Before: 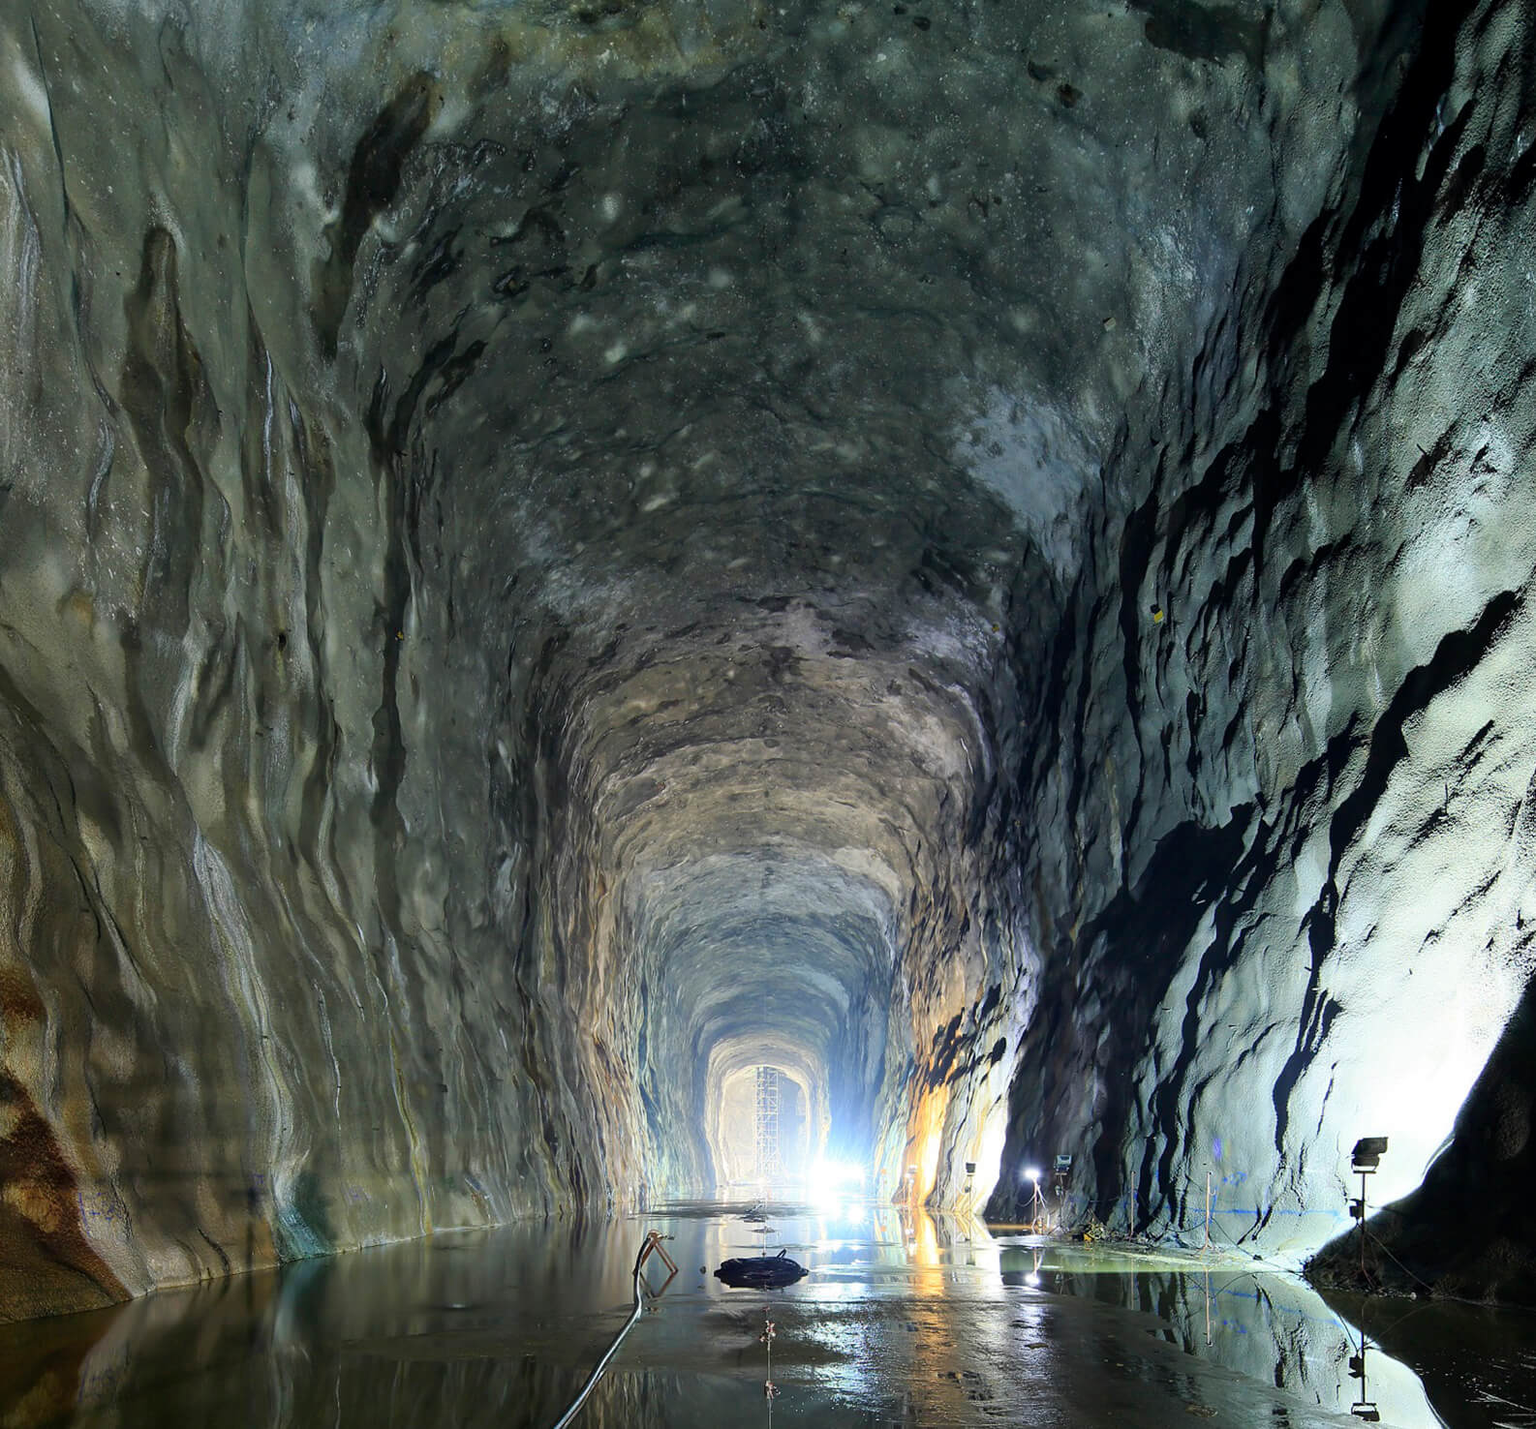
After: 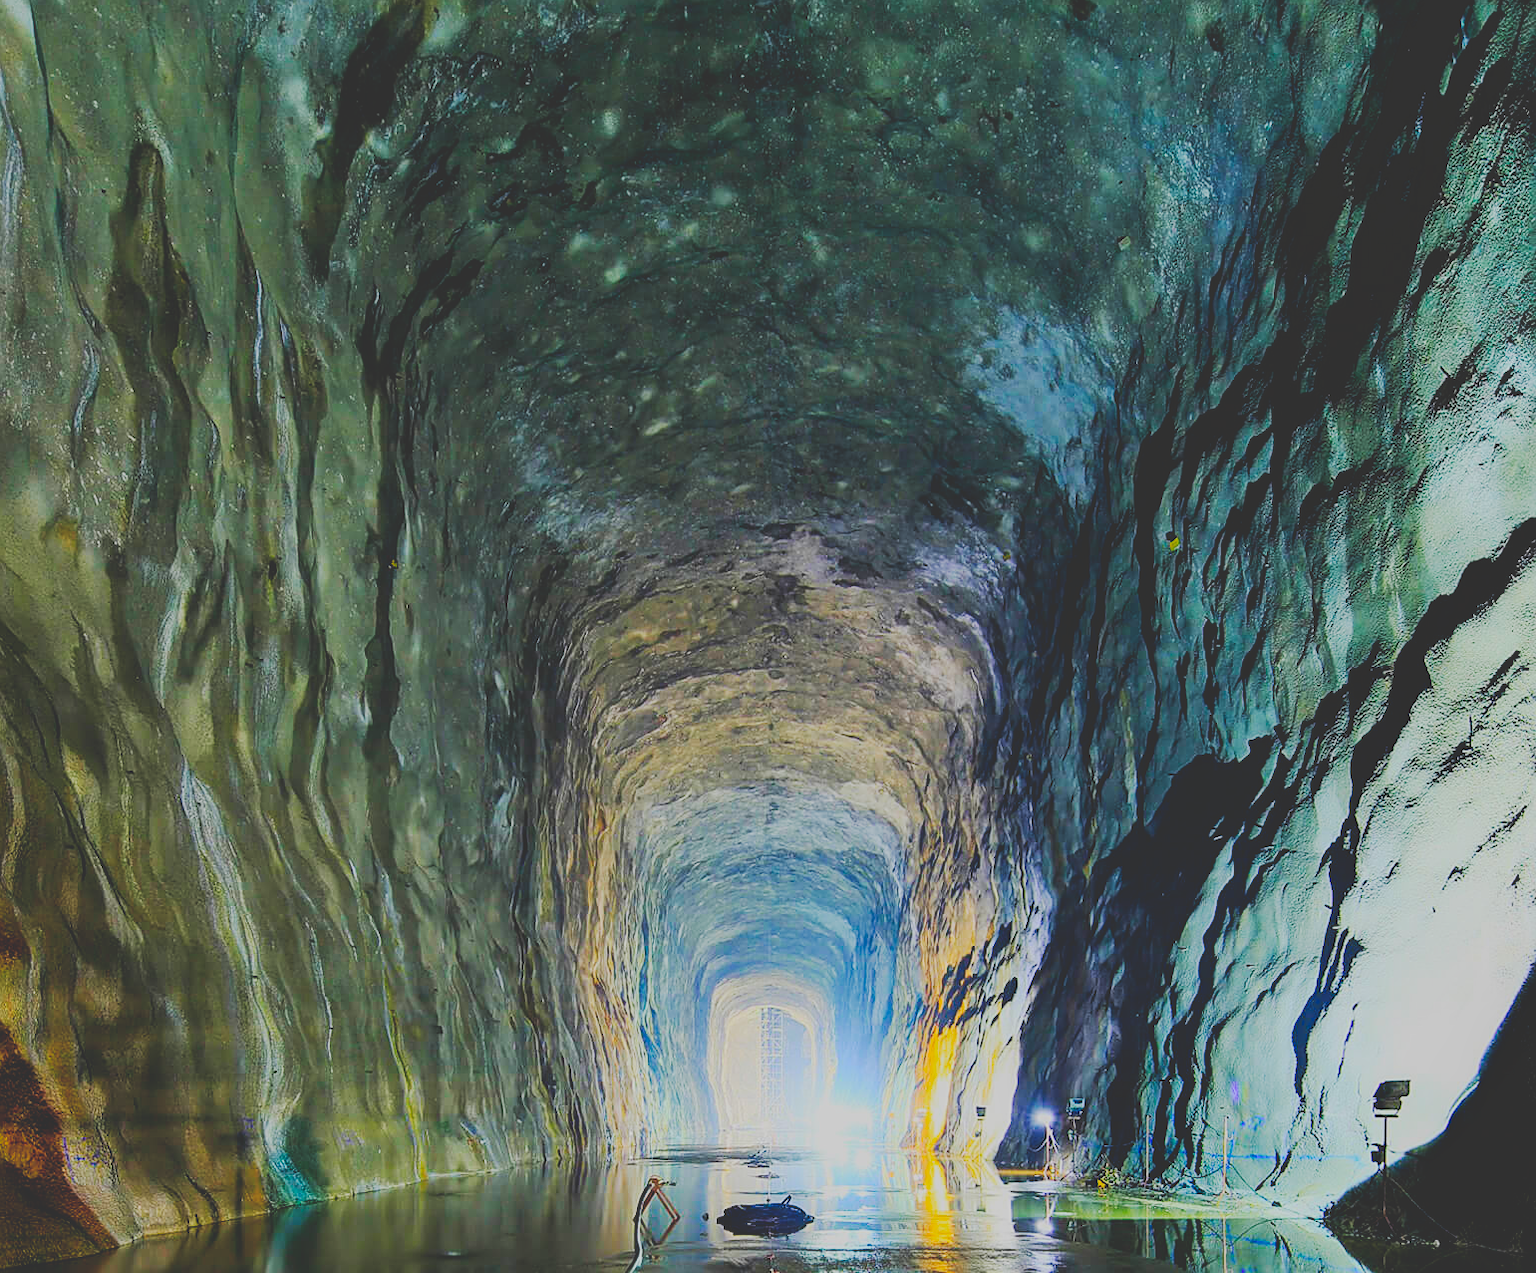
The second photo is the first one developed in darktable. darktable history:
contrast brightness saturation: contrast 0.068, brightness 0.179, saturation 0.402
color balance rgb: global offset › luminance 0.477%, global offset › hue 169.05°, linear chroma grading › mid-tones 7.54%, perceptual saturation grading › global saturation 24.923%, global vibrance 27.34%
exposure: compensate highlight preservation false
crop: left 1.18%, top 6.194%, right 1.62%, bottom 7.209%
sharpen: on, module defaults
local contrast: highlights 61%, shadows 104%, detail 106%, midtone range 0.53
tone curve: curves: ch0 [(0, 0.23) (0.125, 0.207) (0.245, 0.227) (0.736, 0.695) (1, 0.824)], preserve colors none
